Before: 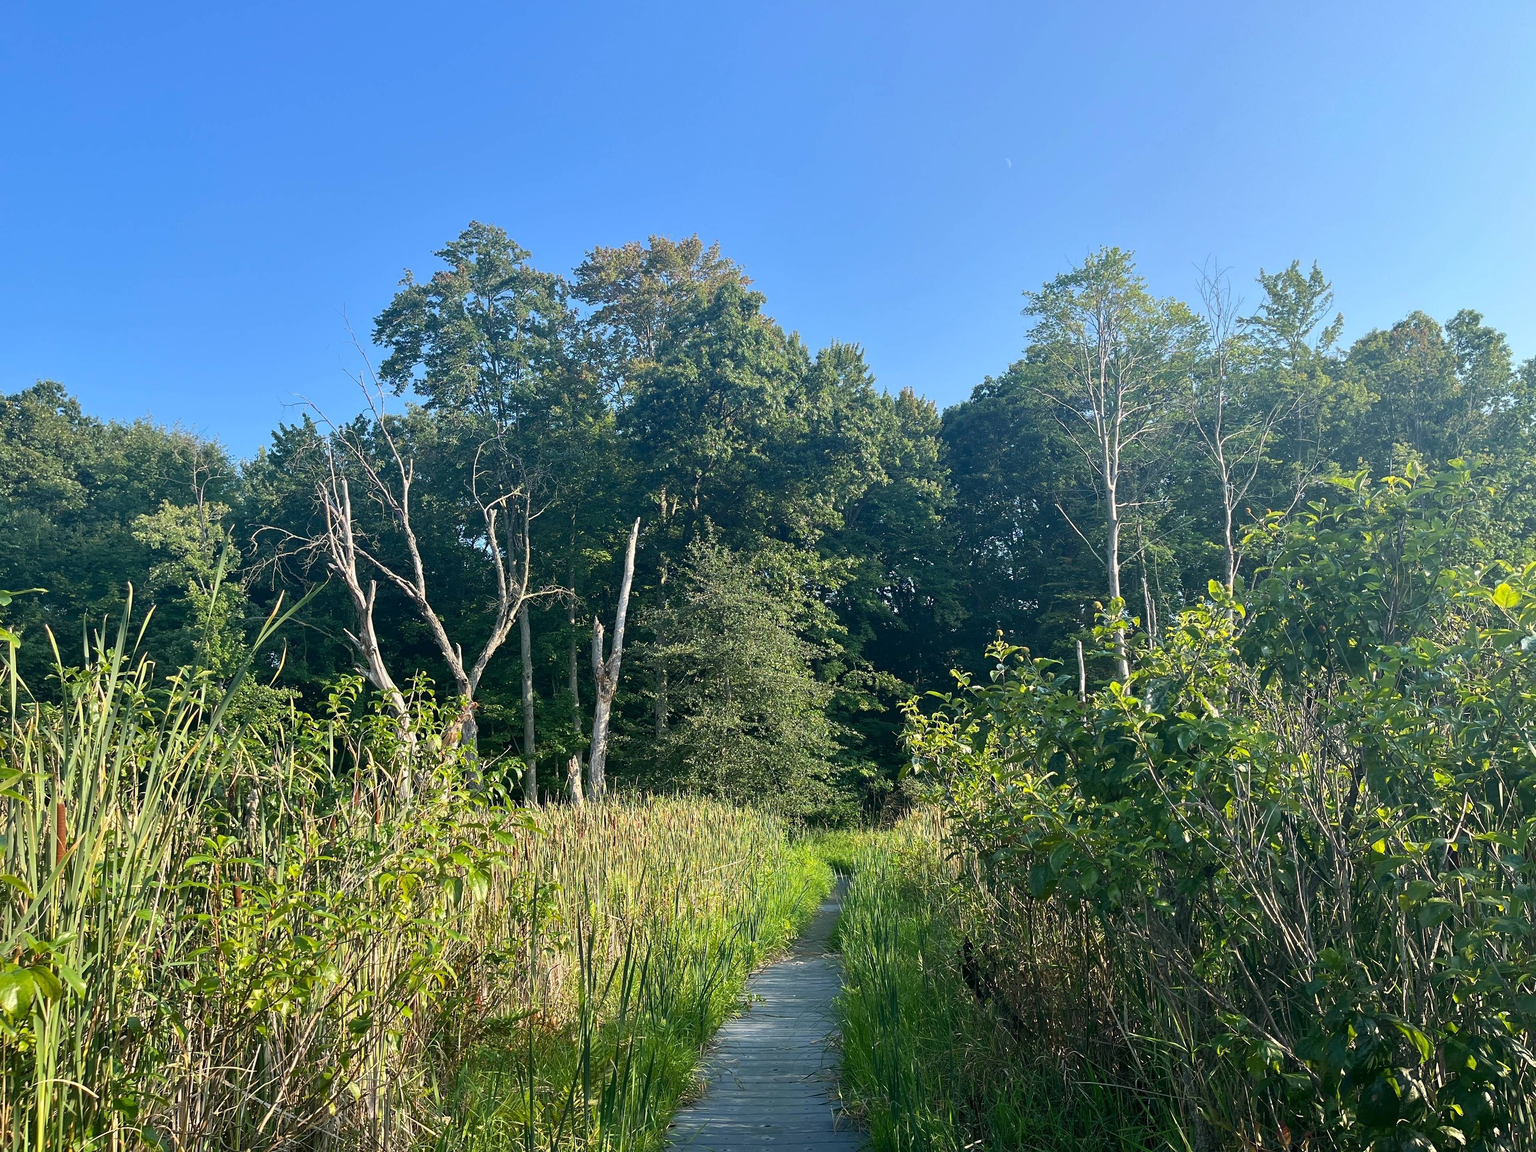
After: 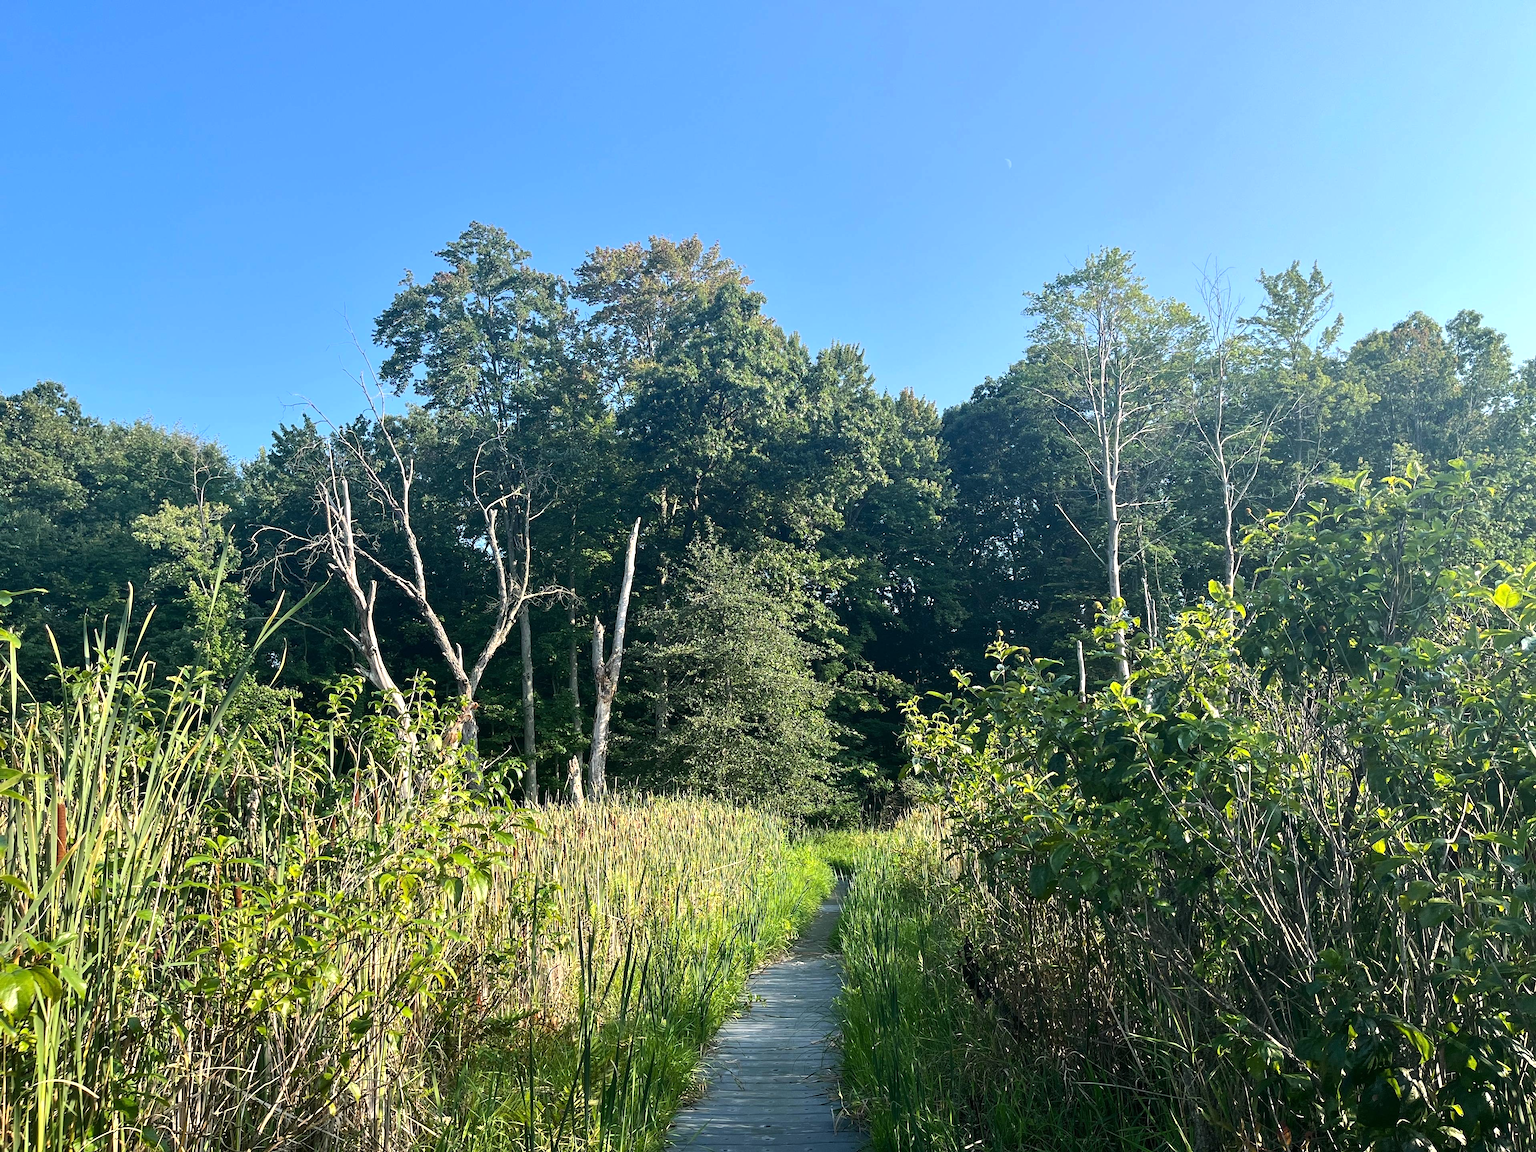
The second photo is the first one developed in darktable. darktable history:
tone equalizer: -8 EV -0.446 EV, -7 EV -0.395 EV, -6 EV -0.341 EV, -5 EV -0.188 EV, -3 EV 0.235 EV, -2 EV 0.331 EV, -1 EV 0.389 EV, +0 EV 0.402 EV, edges refinement/feathering 500, mask exposure compensation -1.57 EV, preserve details no
